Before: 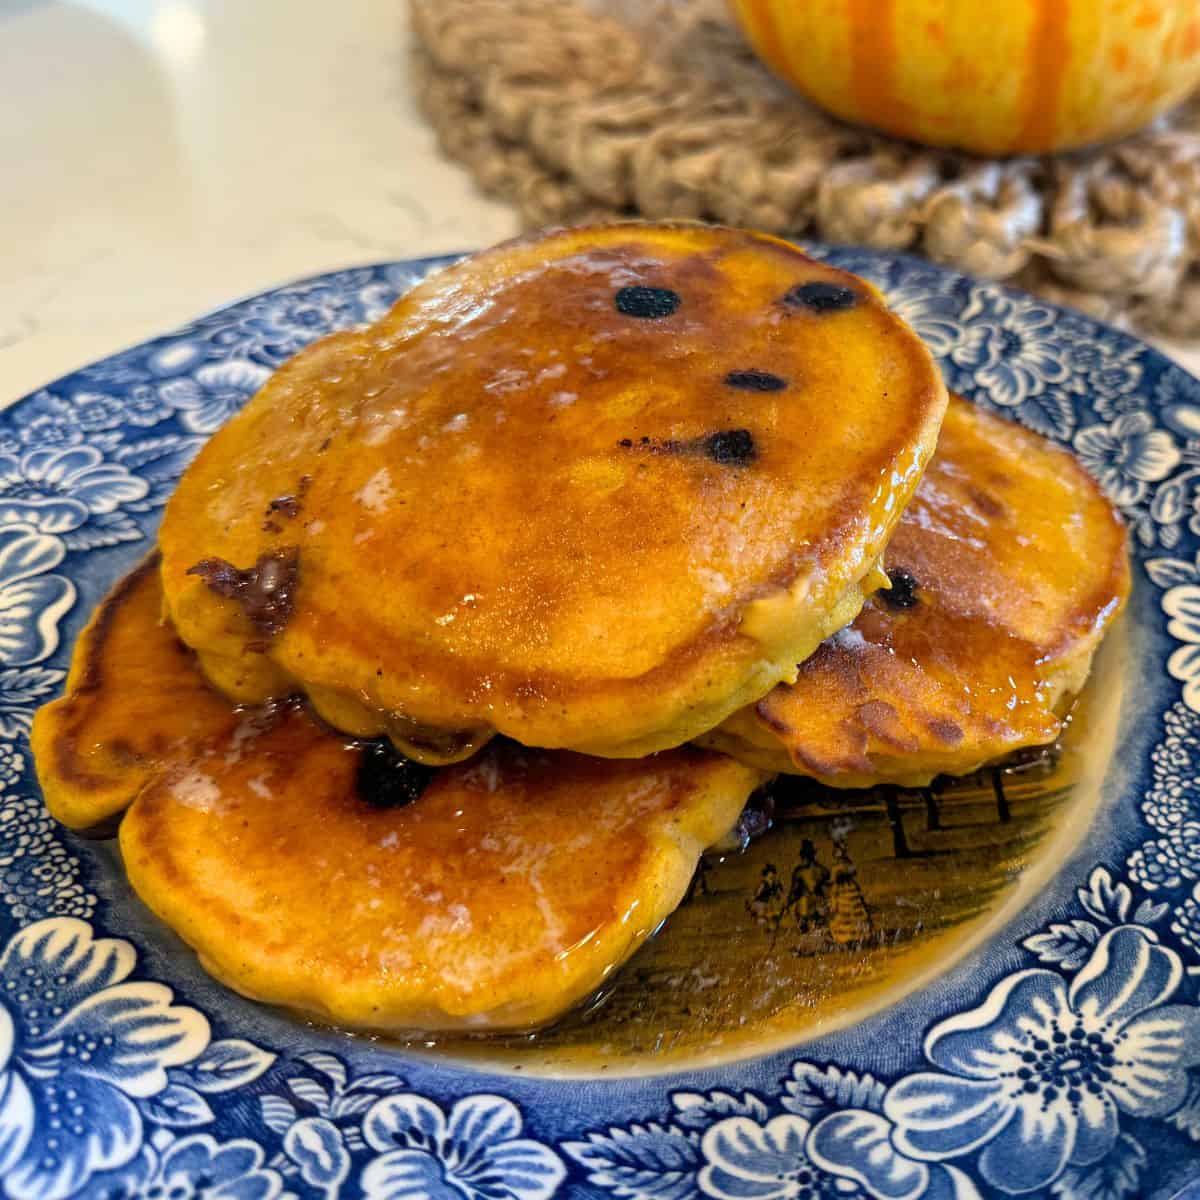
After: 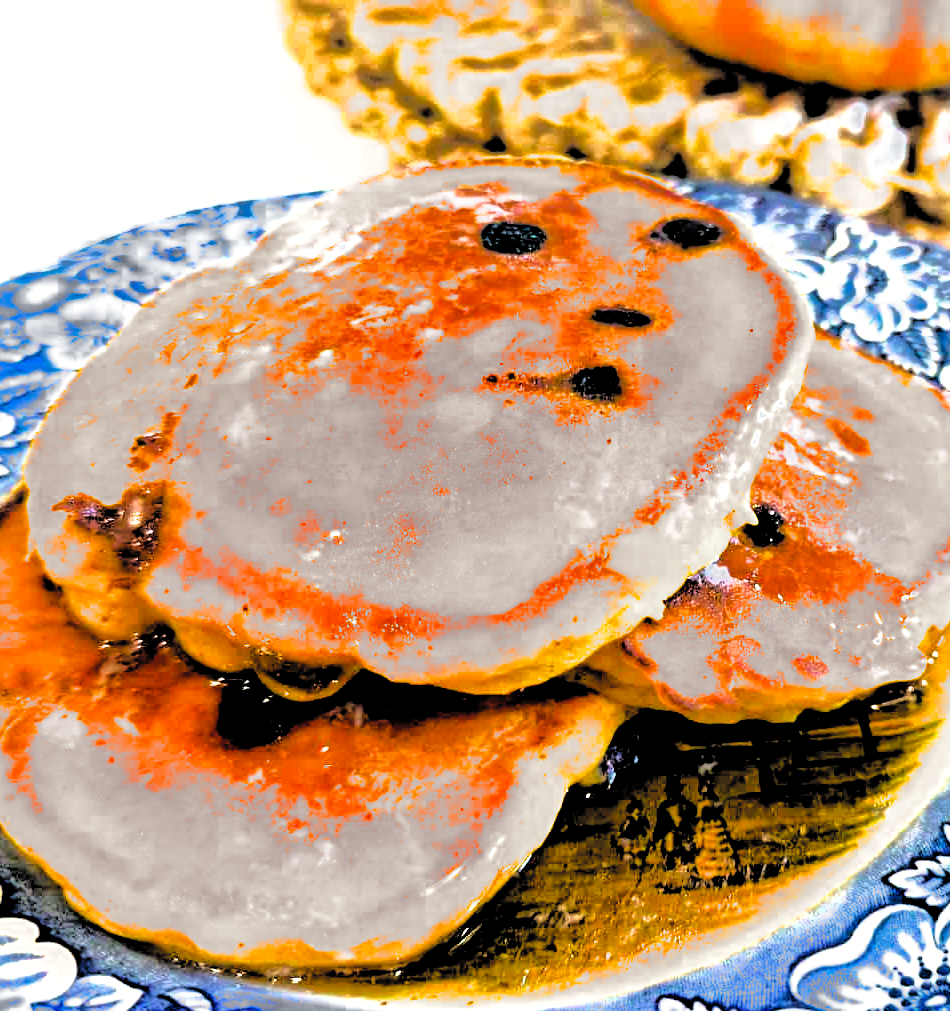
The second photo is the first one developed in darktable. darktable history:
filmic rgb: middle gray luminance 13.55%, black relative exposure -1.97 EV, white relative exposure 3.1 EV, threshold 6 EV, target black luminance 0%, hardness 1.79, latitude 59.23%, contrast 1.728, highlights saturation mix 5%, shadows ↔ highlights balance -37.52%, add noise in highlights 0, color science v3 (2019), use custom middle-gray values true, iterations of high-quality reconstruction 0, contrast in highlights soft, enable highlight reconstruction true
shadows and highlights: shadows 40, highlights -60
crop: left 11.225%, top 5.381%, right 9.565%, bottom 10.314%
color balance rgb: perceptual saturation grading › global saturation 20%, global vibrance 20%
white balance: red 0.978, blue 0.999
tone equalizer: -8 EV -0.75 EV, -7 EV -0.7 EV, -6 EV -0.6 EV, -5 EV -0.4 EV, -3 EV 0.4 EV, -2 EV 0.6 EV, -1 EV 0.7 EV, +0 EV 0.75 EV, edges refinement/feathering 500, mask exposure compensation -1.57 EV, preserve details no
exposure: black level correction 0, exposure 1 EV, compensate exposure bias true, compensate highlight preservation false
